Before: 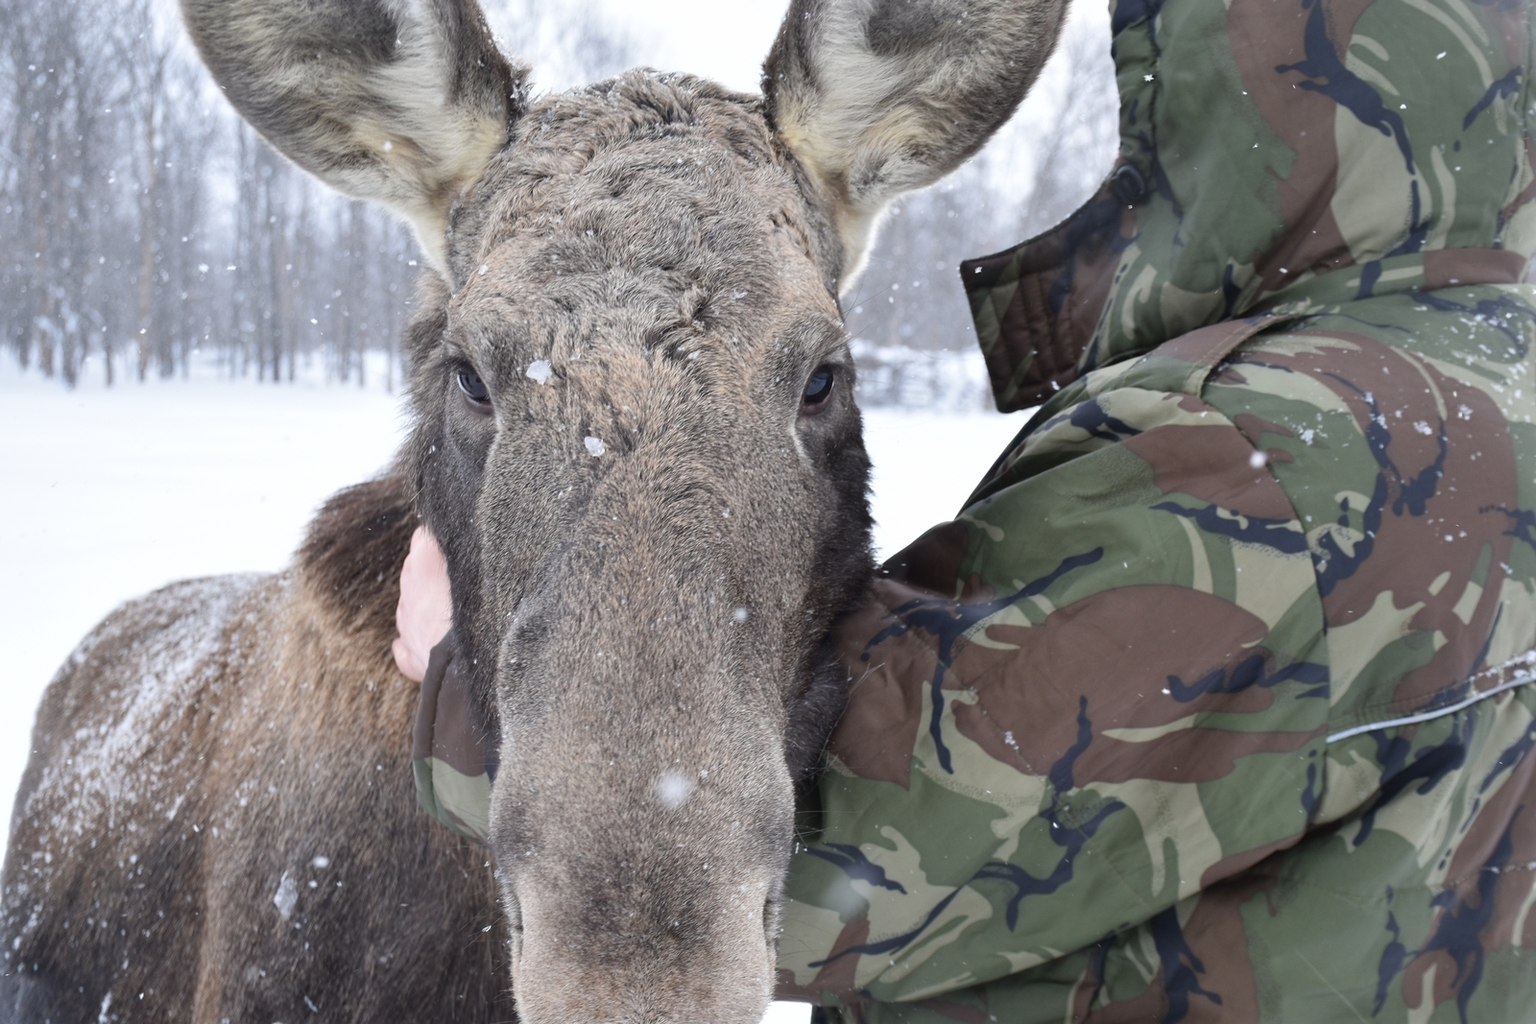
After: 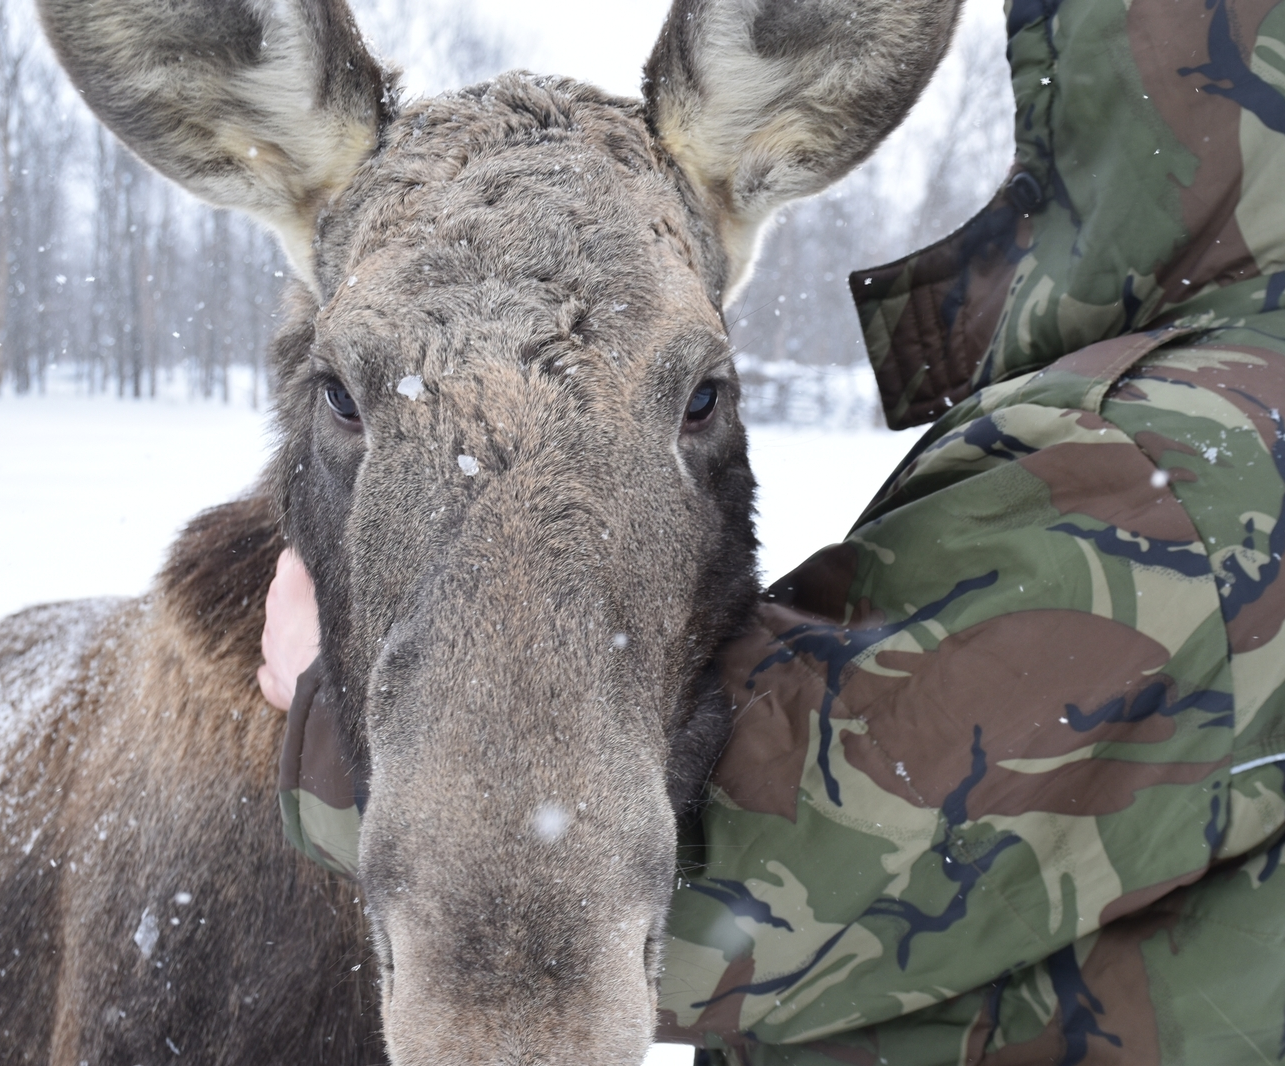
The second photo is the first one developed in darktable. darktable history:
crop and rotate: left 9.474%, right 10.185%
exposure: exposure 0.014 EV, compensate highlight preservation false
